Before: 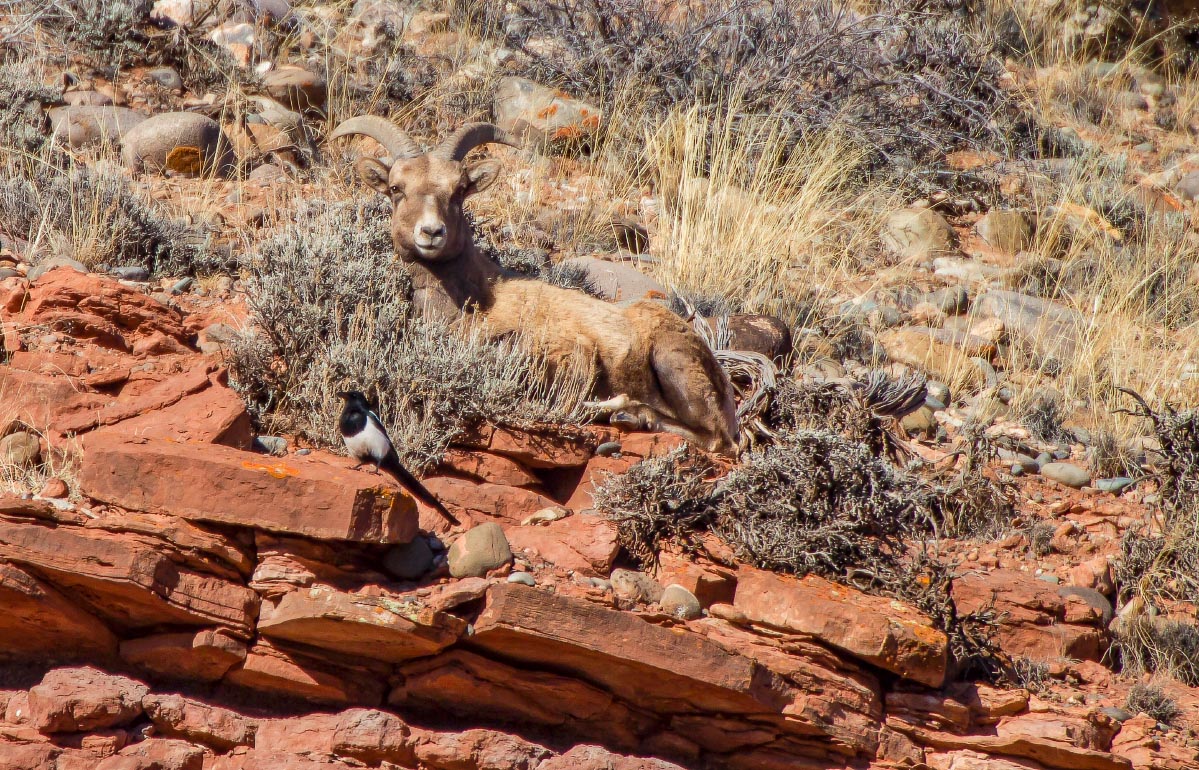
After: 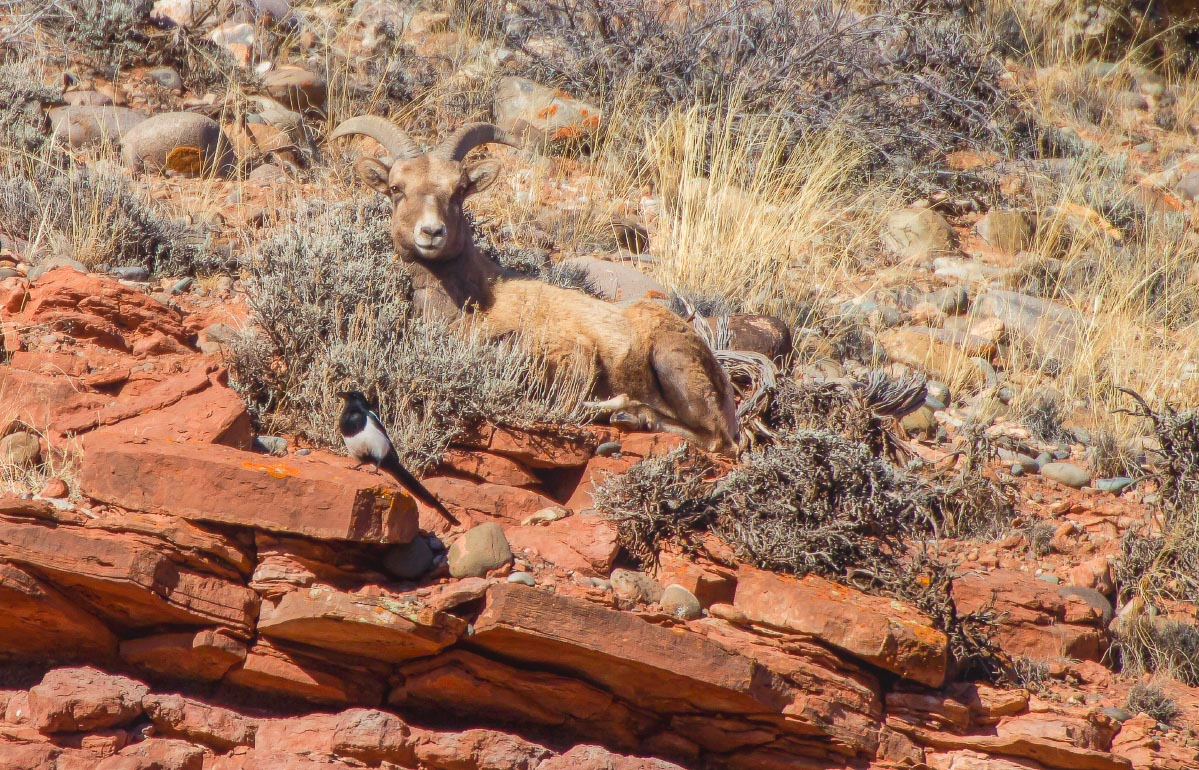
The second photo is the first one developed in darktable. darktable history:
exposure: exposure 0.212 EV, compensate highlight preservation false
contrast equalizer: octaves 7, y [[0.46, 0.454, 0.451, 0.451, 0.455, 0.46], [0.5 ×6], [0.5 ×6], [0 ×6], [0 ×6]]
